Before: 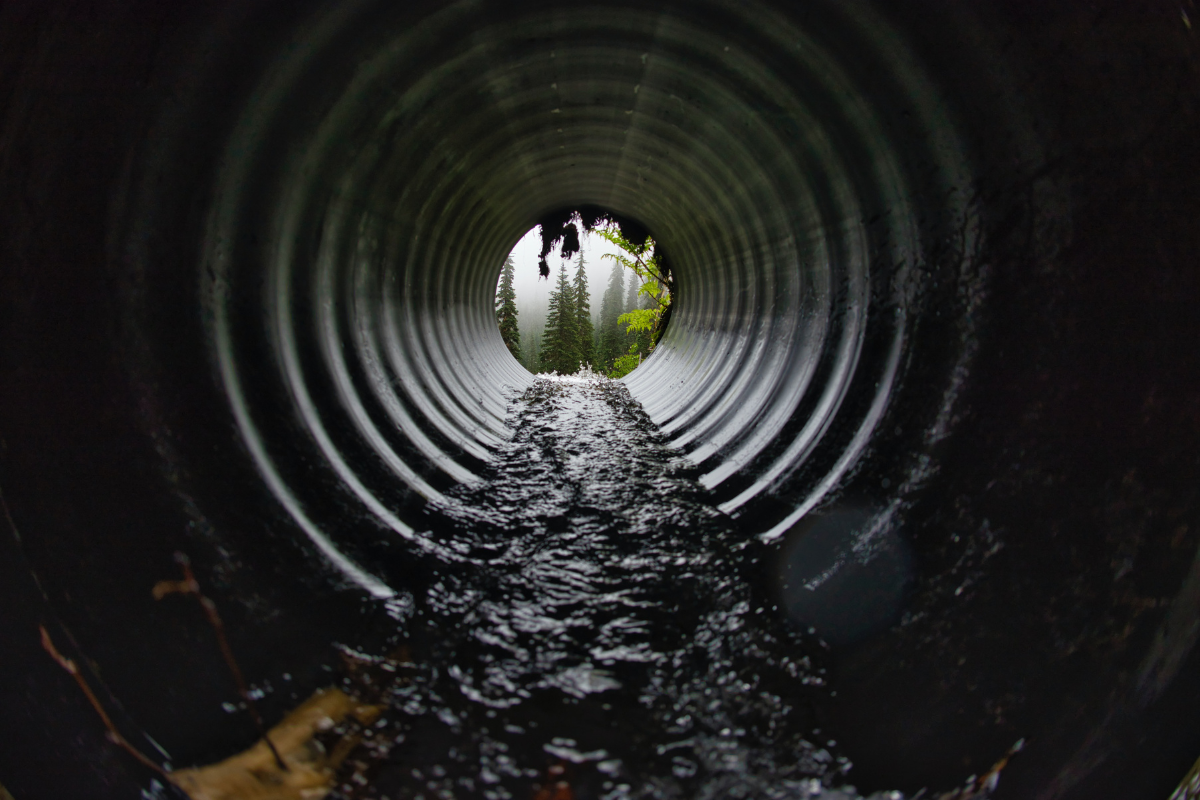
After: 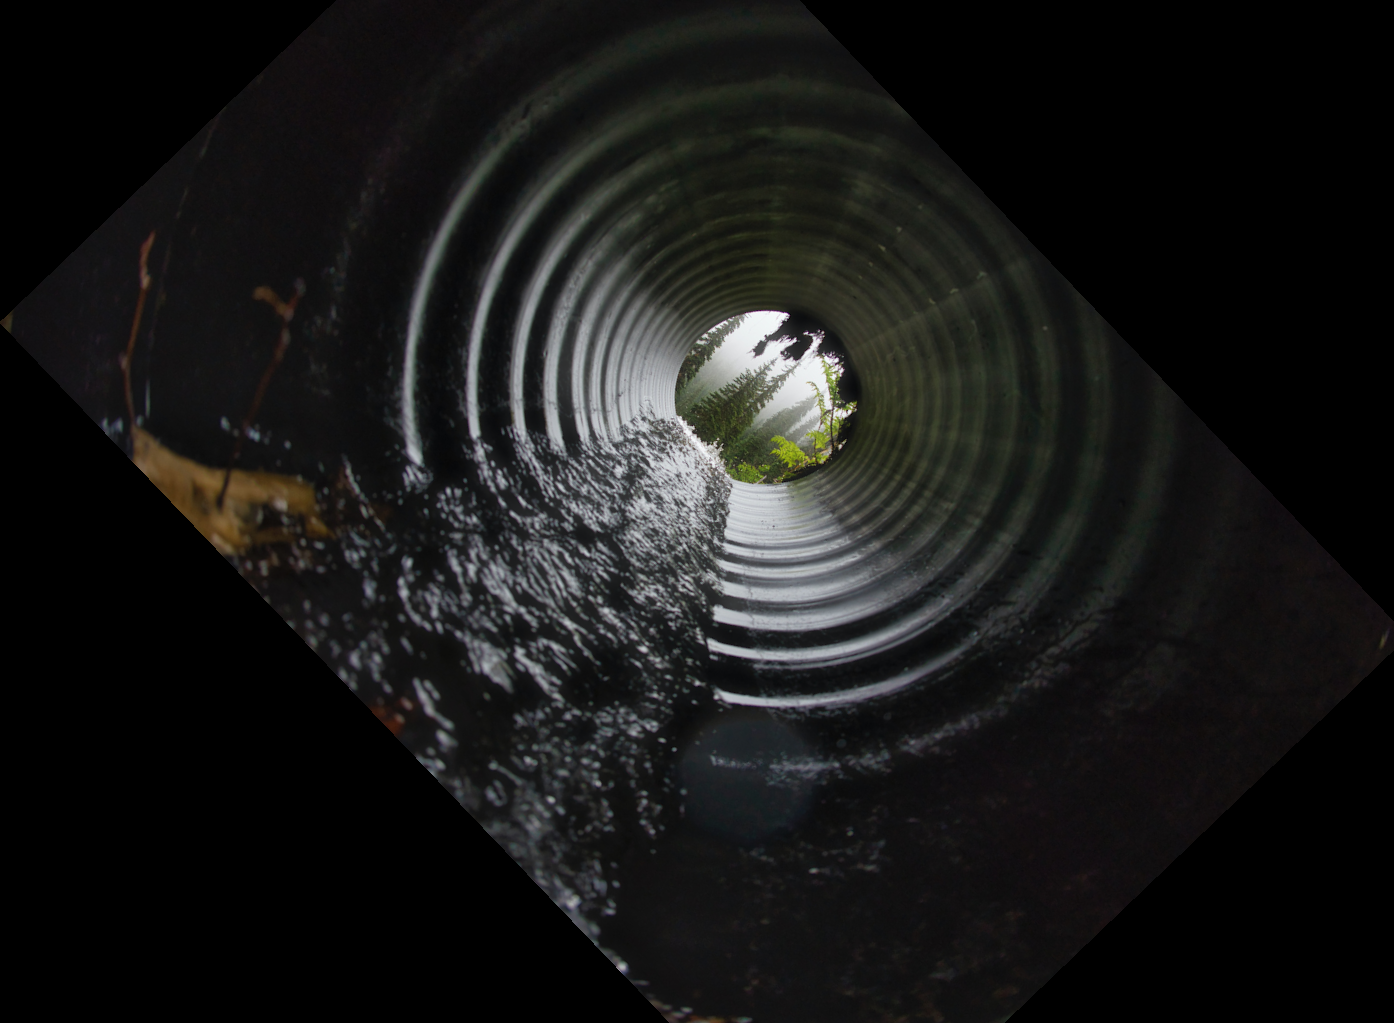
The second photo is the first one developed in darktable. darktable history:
crop and rotate: angle -46.26°, top 16.234%, right 0.912%, bottom 11.704%
haze removal: strength -0.1, adaptive false
